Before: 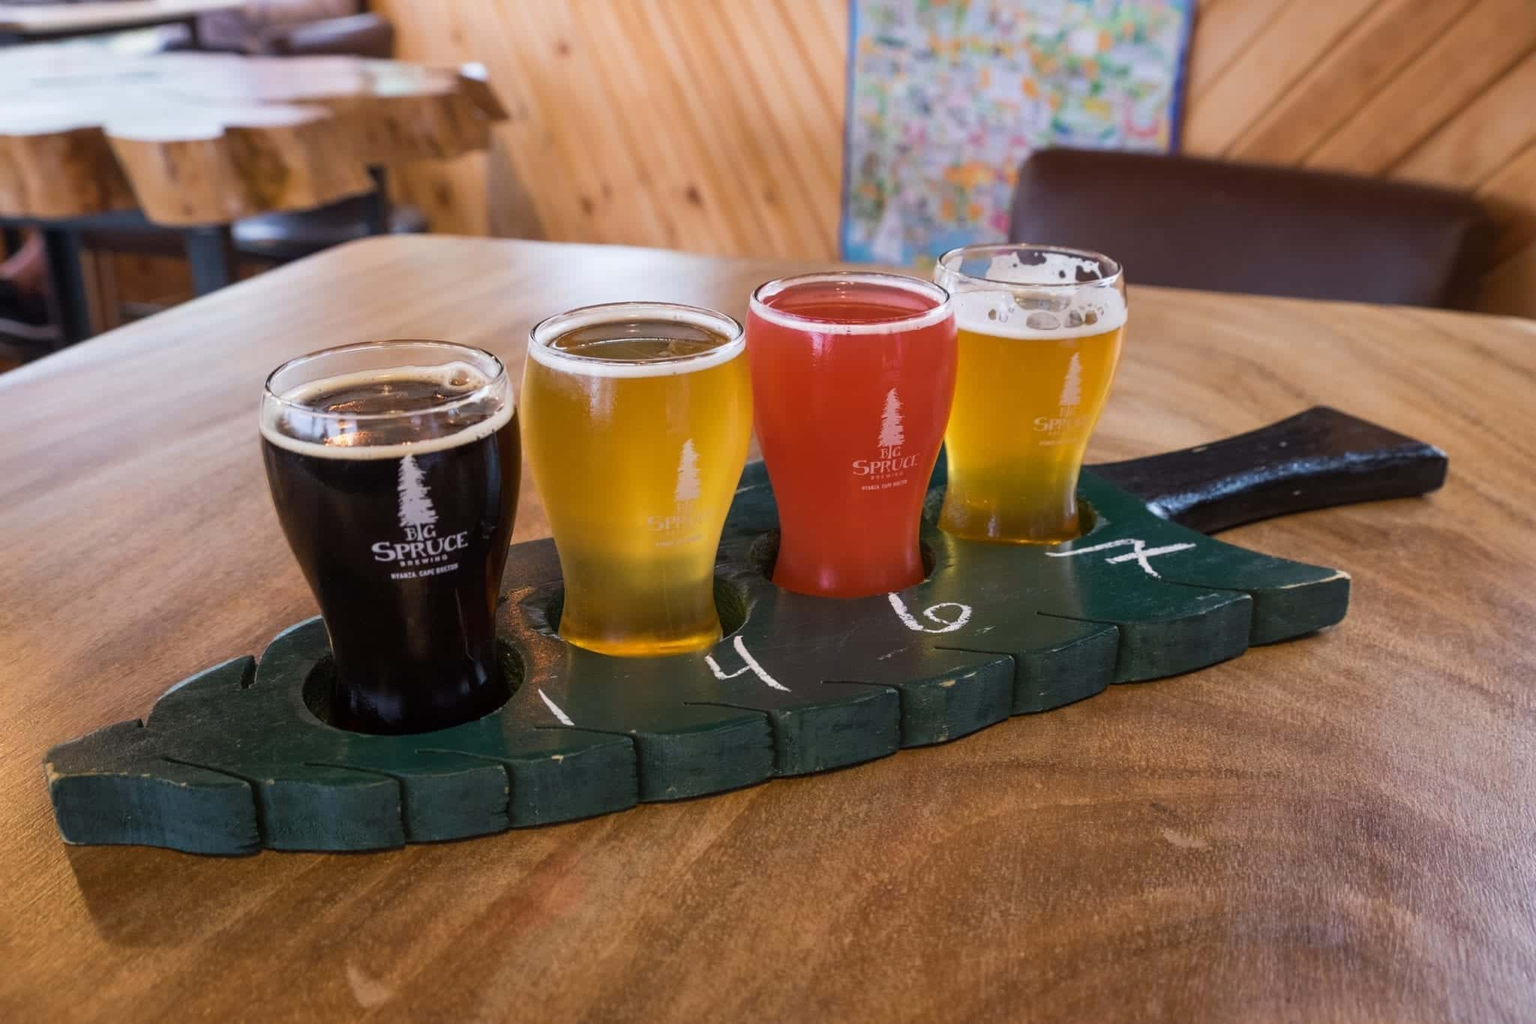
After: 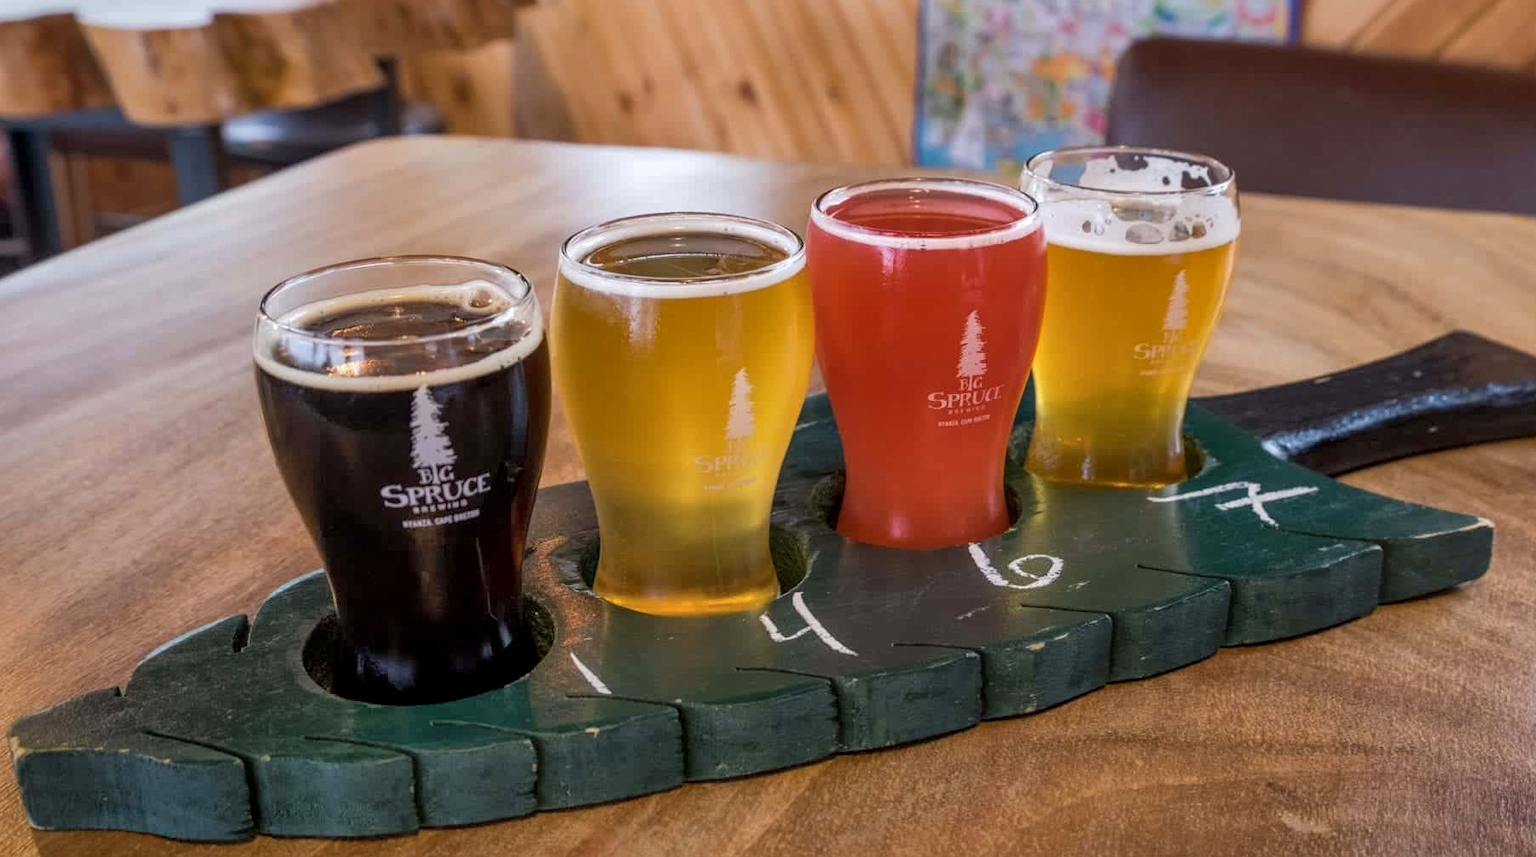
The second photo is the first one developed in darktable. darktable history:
crop and rotate: left 2.425%, top 11.305%, right 9.6%, bottom 15.08%
local contrast: detail 130%
shadows and highlights: on, module defaults
